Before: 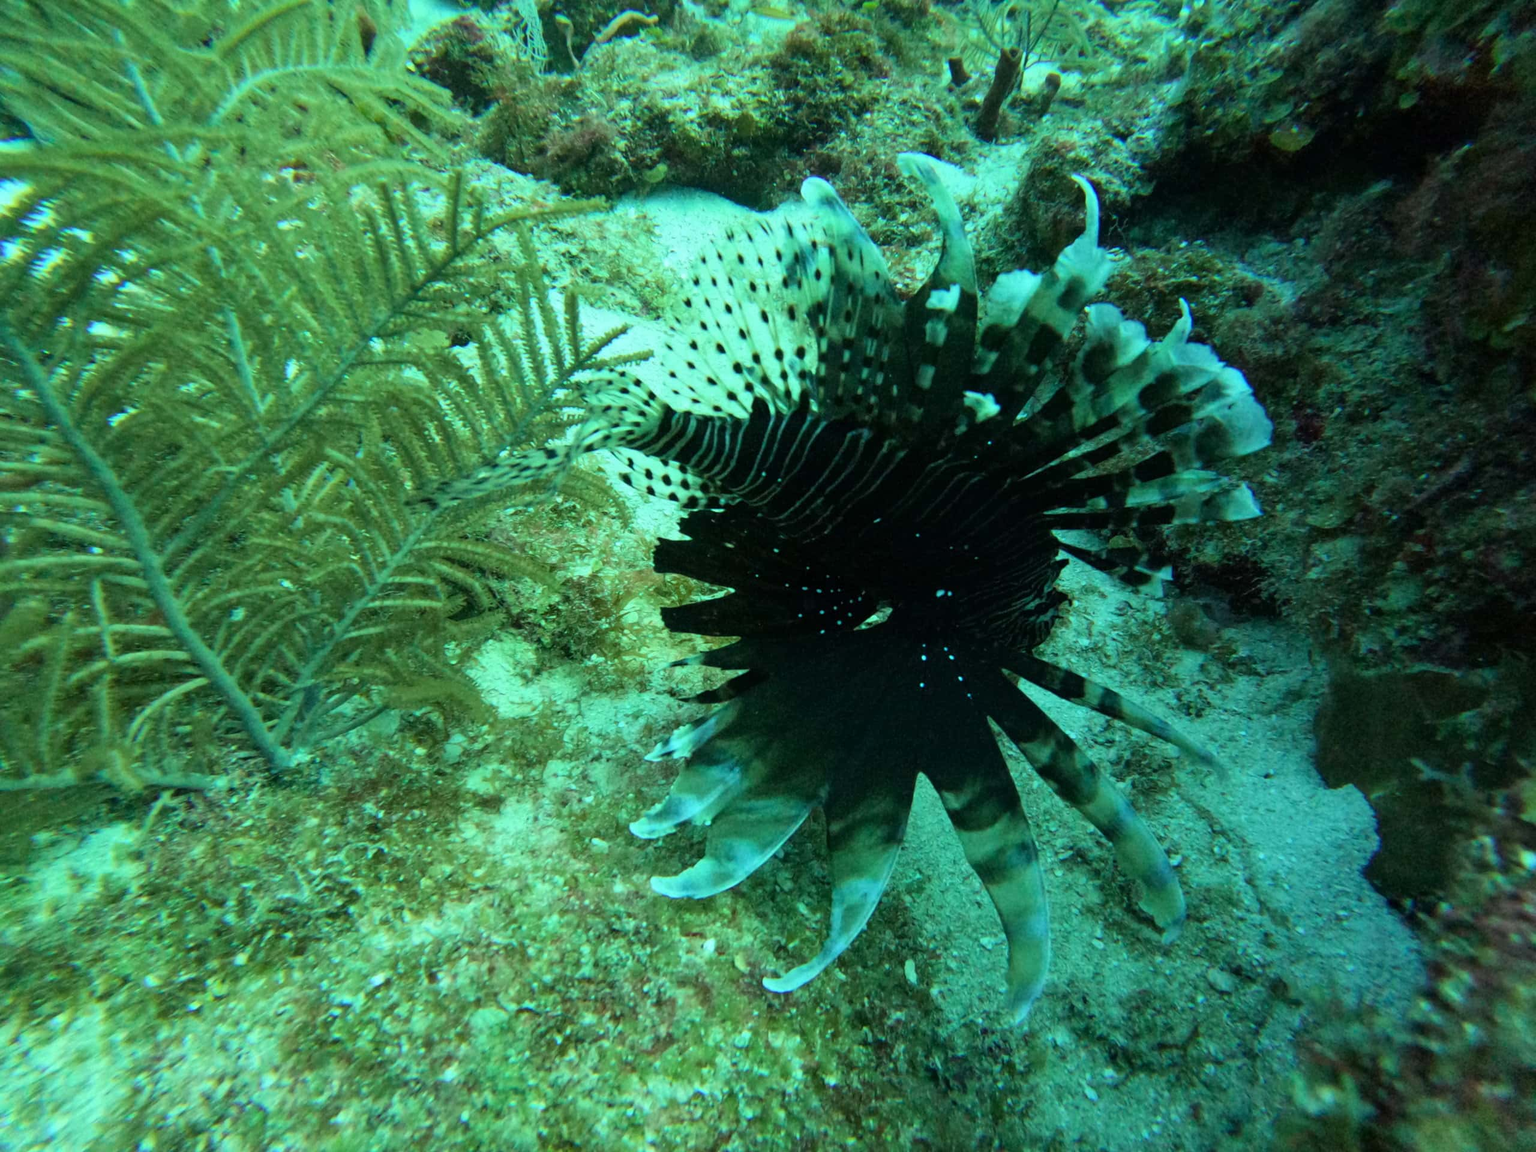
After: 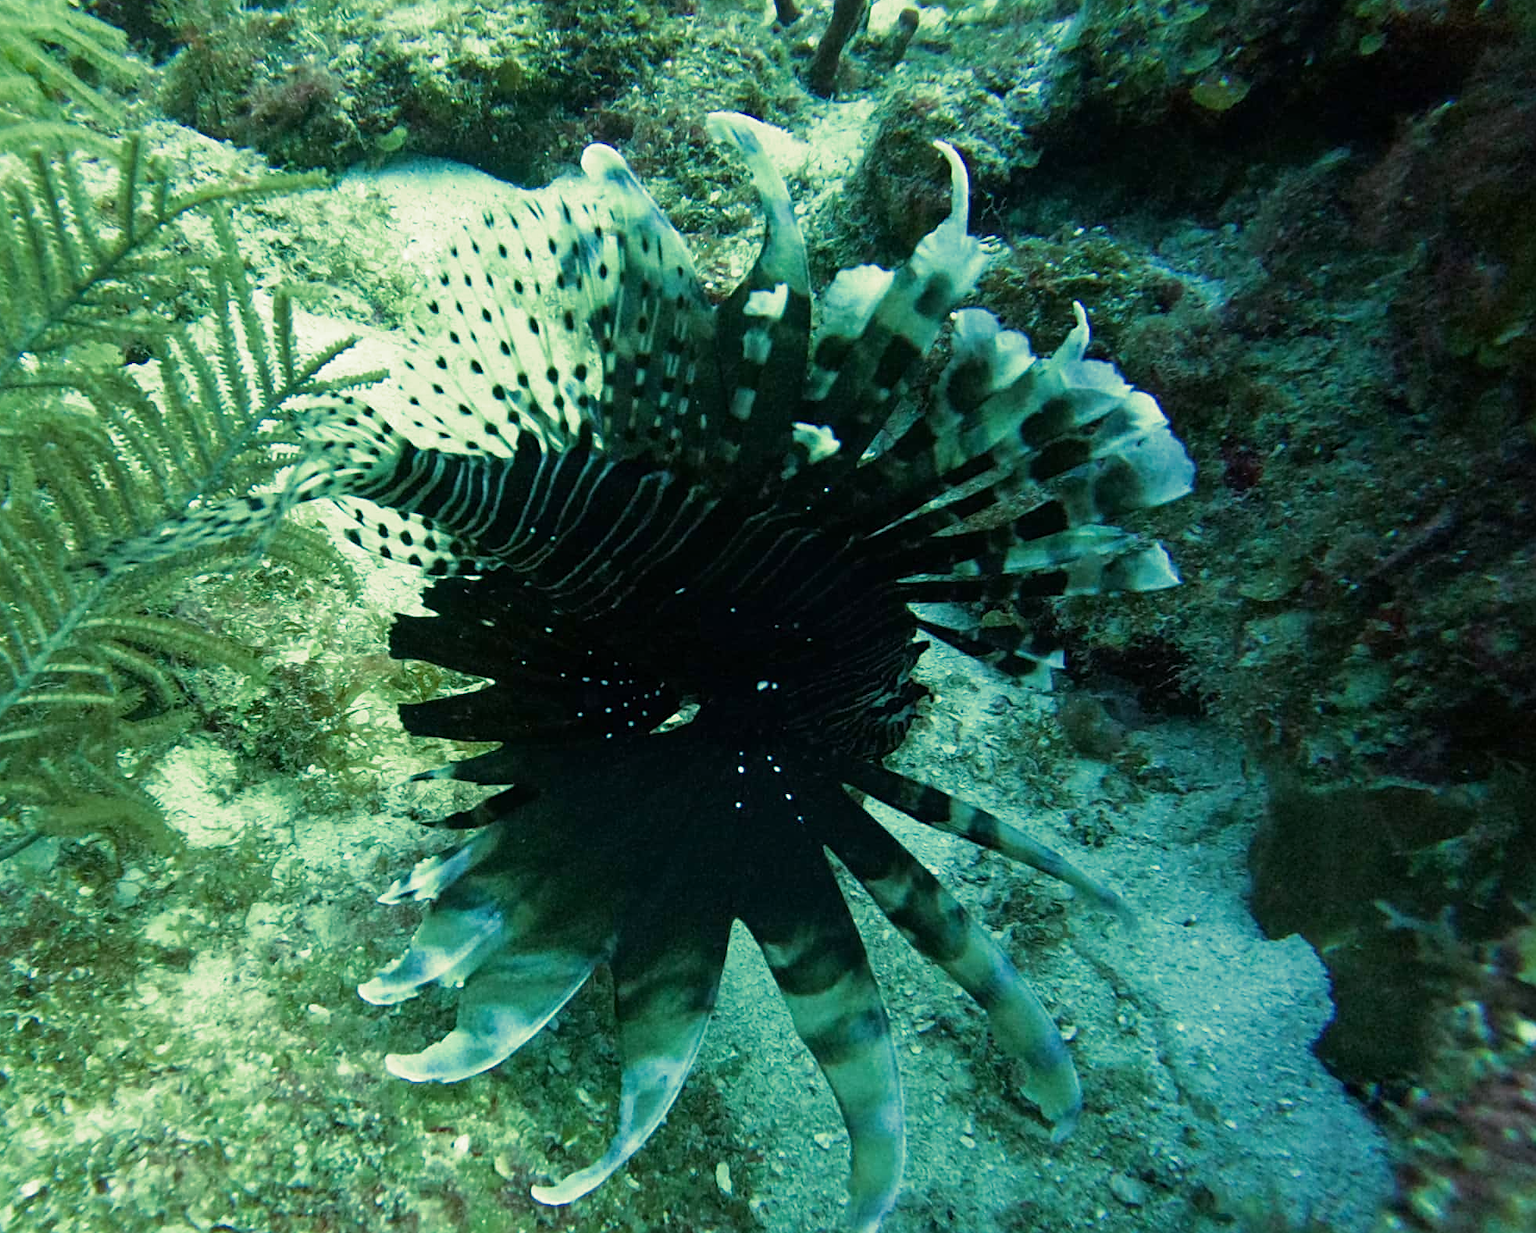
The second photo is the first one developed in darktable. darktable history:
sharpen: on, module defaults
crop: left 23.095%, top 5.827%, bottom 11.854%
white balance: red 1.004, blue 1.096
split-toning: shadows › hue 290.82°, shadows › saturation 0.34, highlights › saturation 0.38, balance 0, compress 50%
